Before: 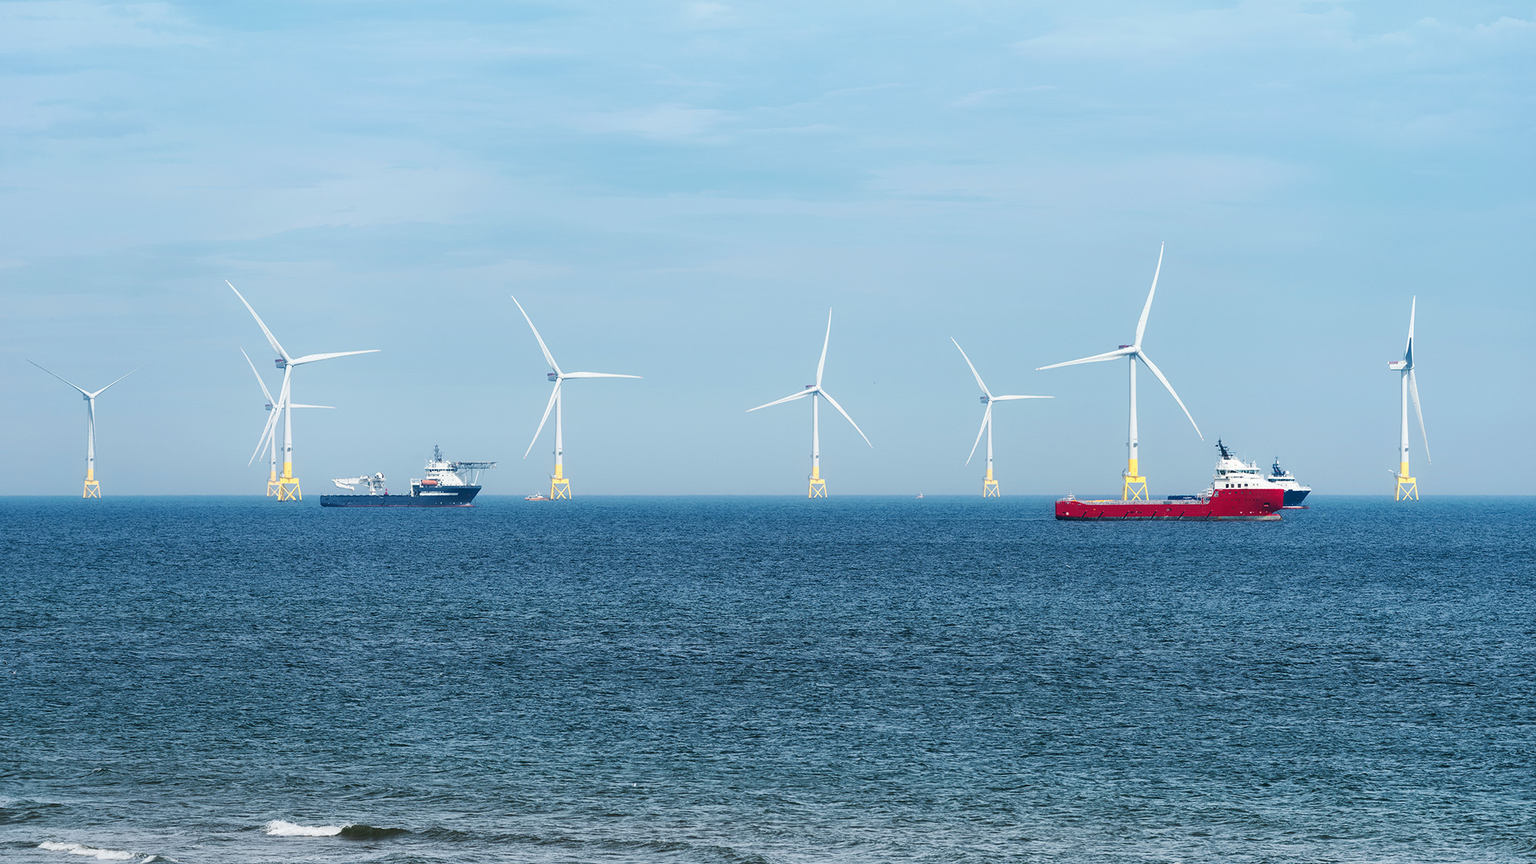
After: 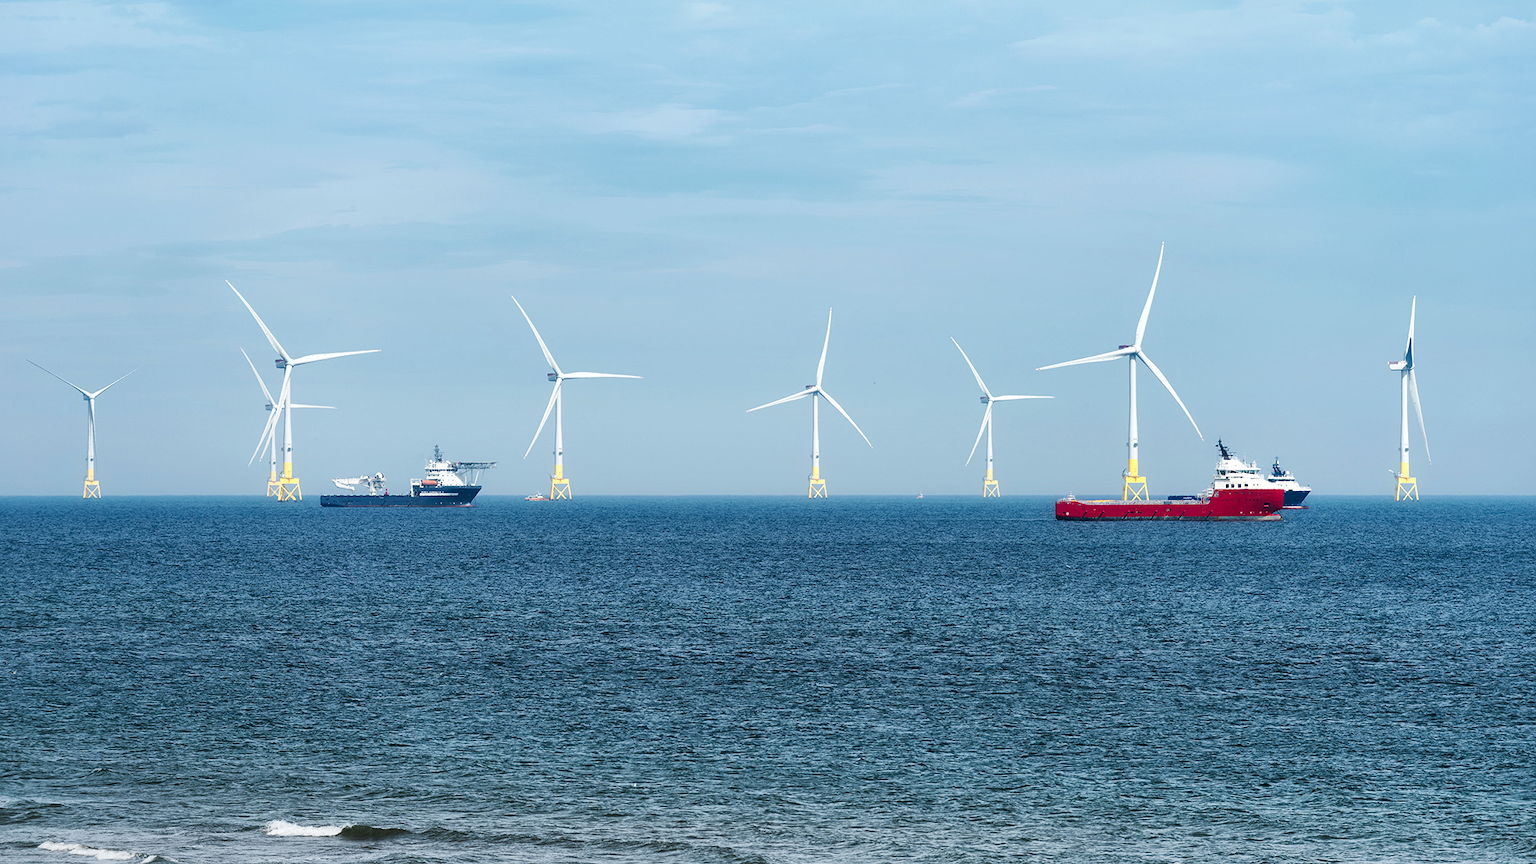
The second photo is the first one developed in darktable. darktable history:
local contrast: mode bilateral grid, contrast 25, coarseness 51, detail 123%, midtone range 0.2
